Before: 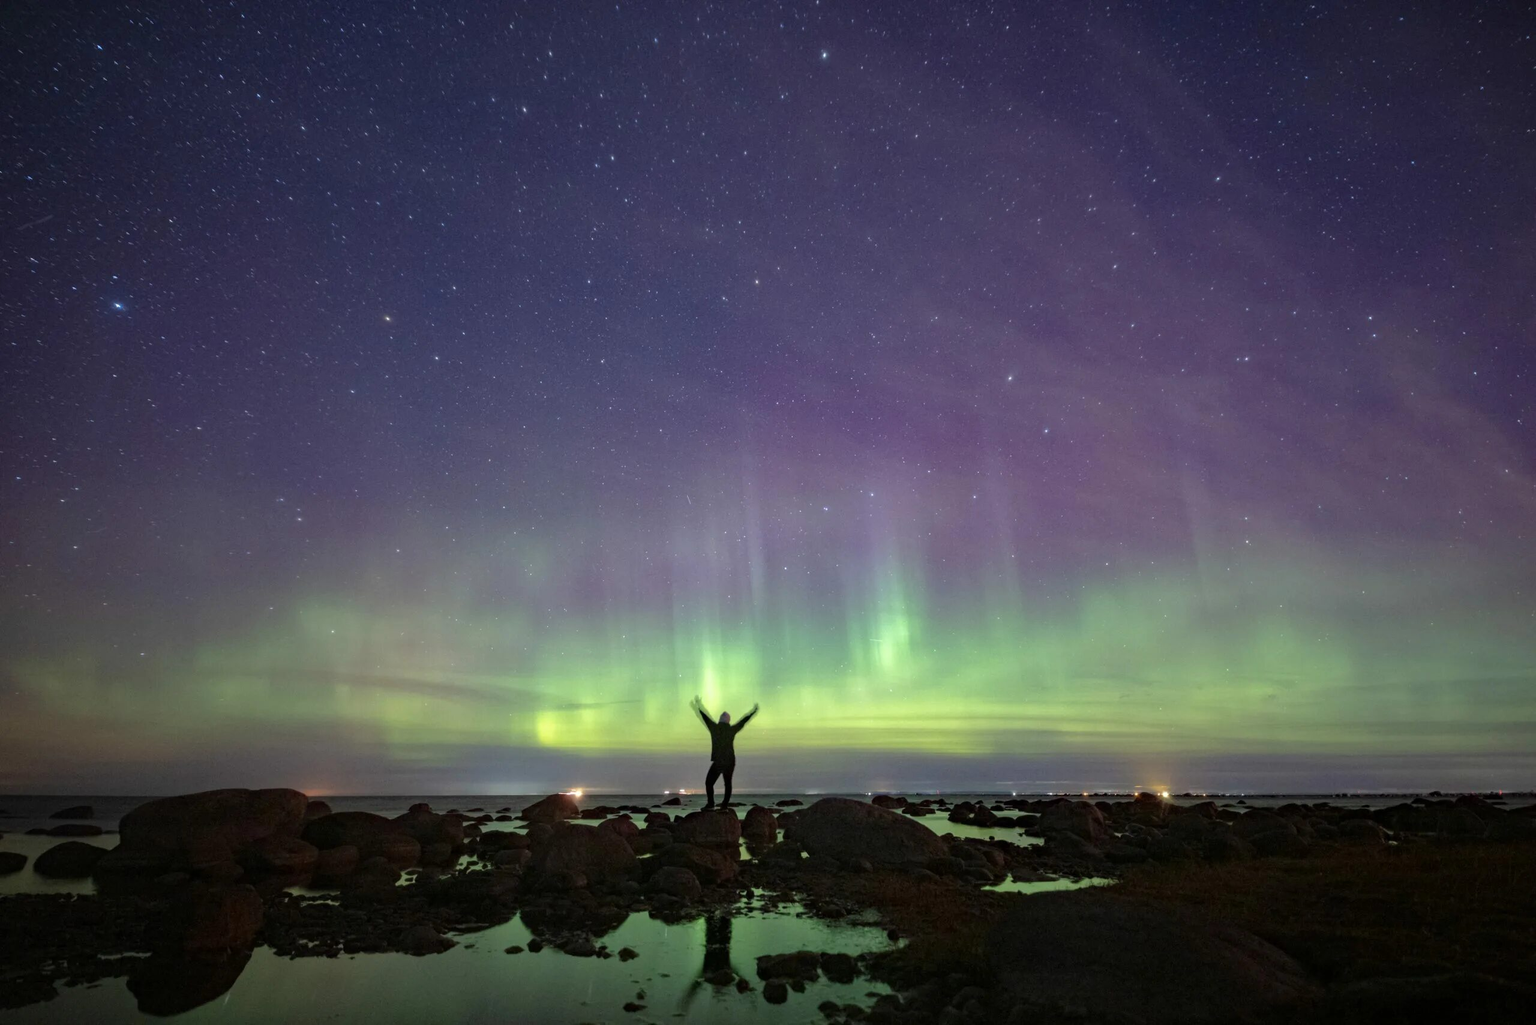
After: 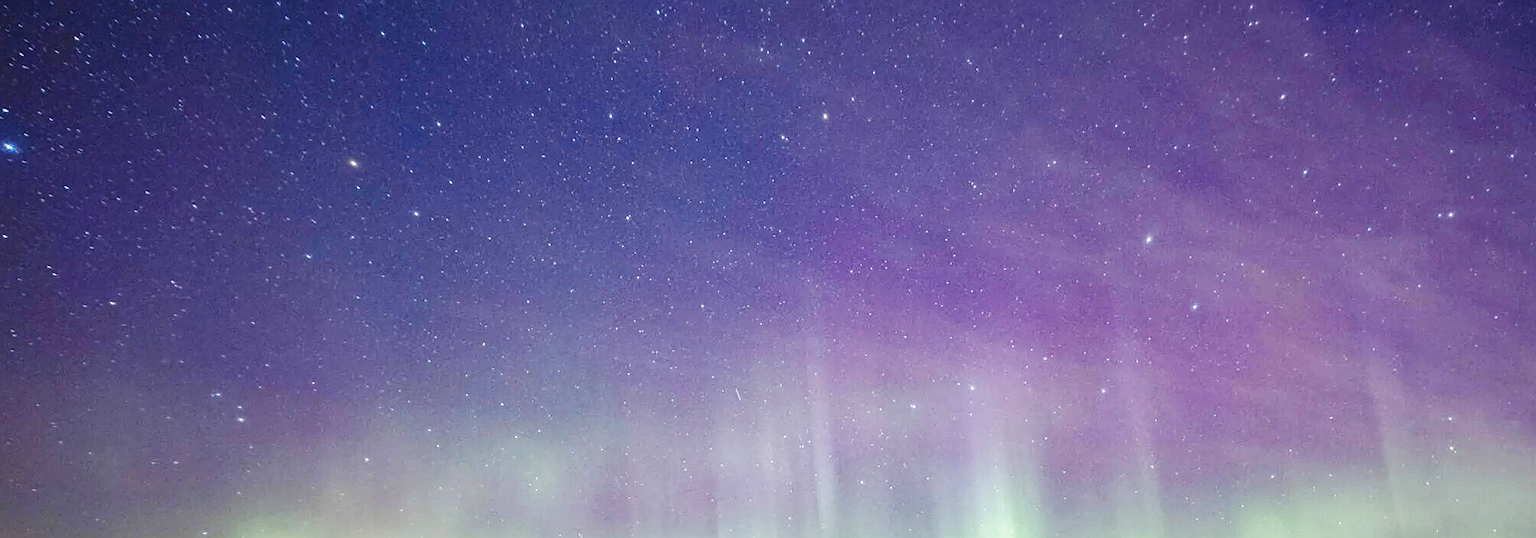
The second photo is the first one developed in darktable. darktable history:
crop: left 7.24%, top 18.671%, right 14.455%, bottom 40.216%
tone curve: curves: ch0 [(0, 0) (0.8, 0.757) (1, 1)], color space Lab, independent channels, preserve colors none
sharpen: on, module defaults
shadows and highlights: shadows 20.87, highlights -35.28, soften with gaussian
base curve: curves: ch0 [(0, 0) (0.007, 0.004) (0.027, 0.03) (0.046, 0.07) (0.207, 0.54) (0.442, 0.872) (0.673, 0.972) (1, 1)], preserve colors none
